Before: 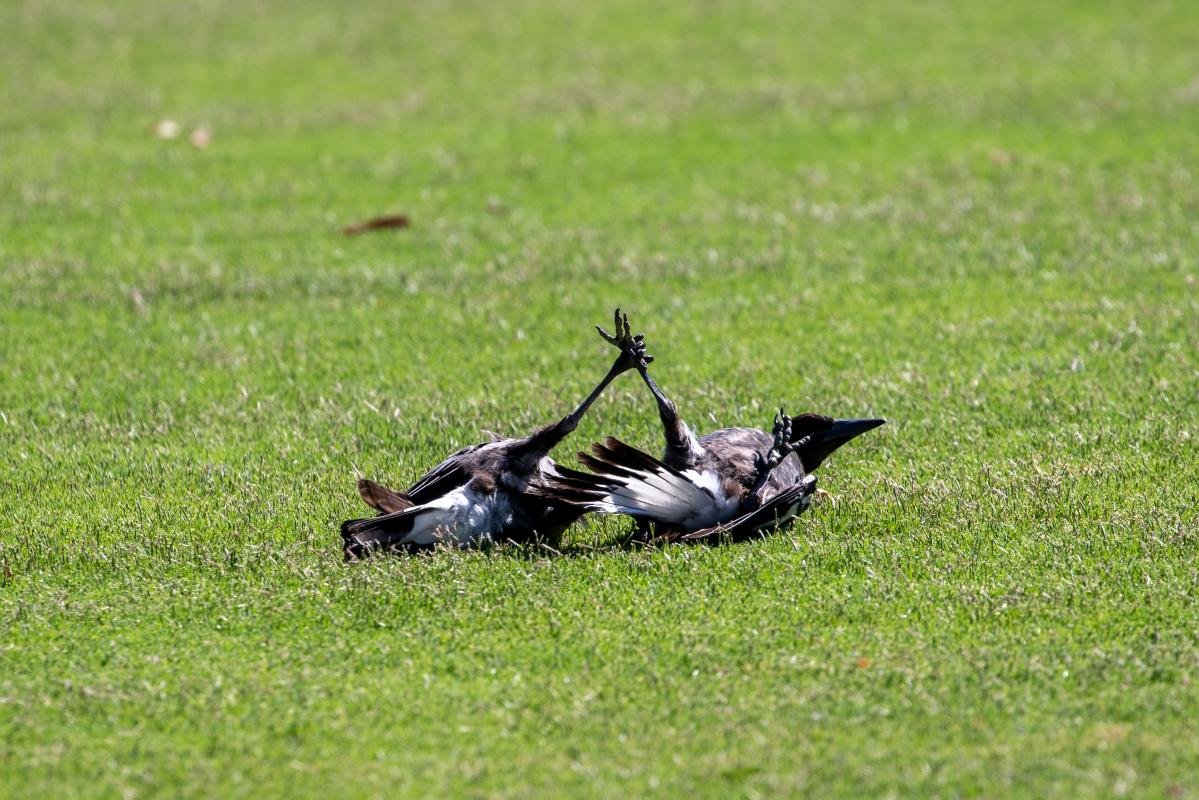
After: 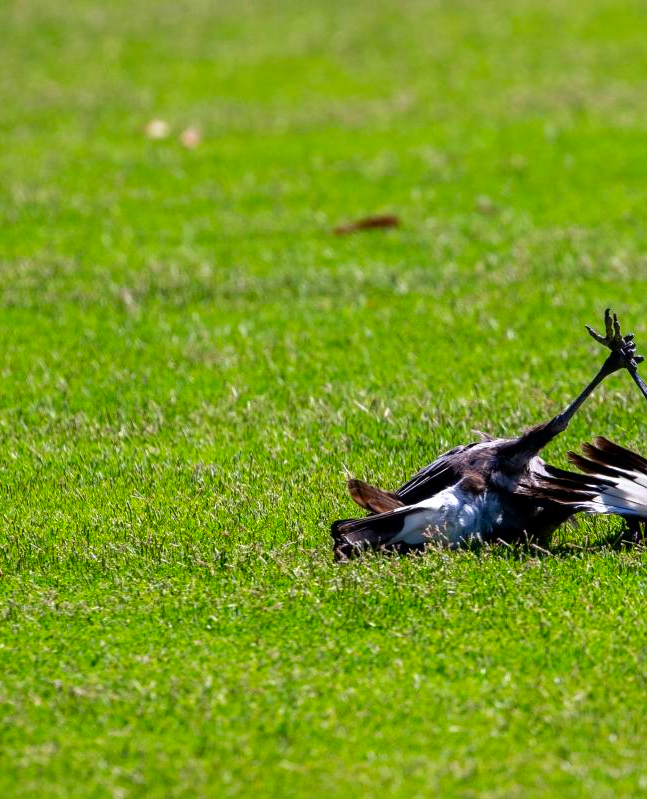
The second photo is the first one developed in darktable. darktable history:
color correction: highlights b* 0.013, saturation 1.09
crop: left 0.853%, right 45.183%, bottom 0.09%
contrast brightness saturation: brightness -0.03, saturation 0.37
